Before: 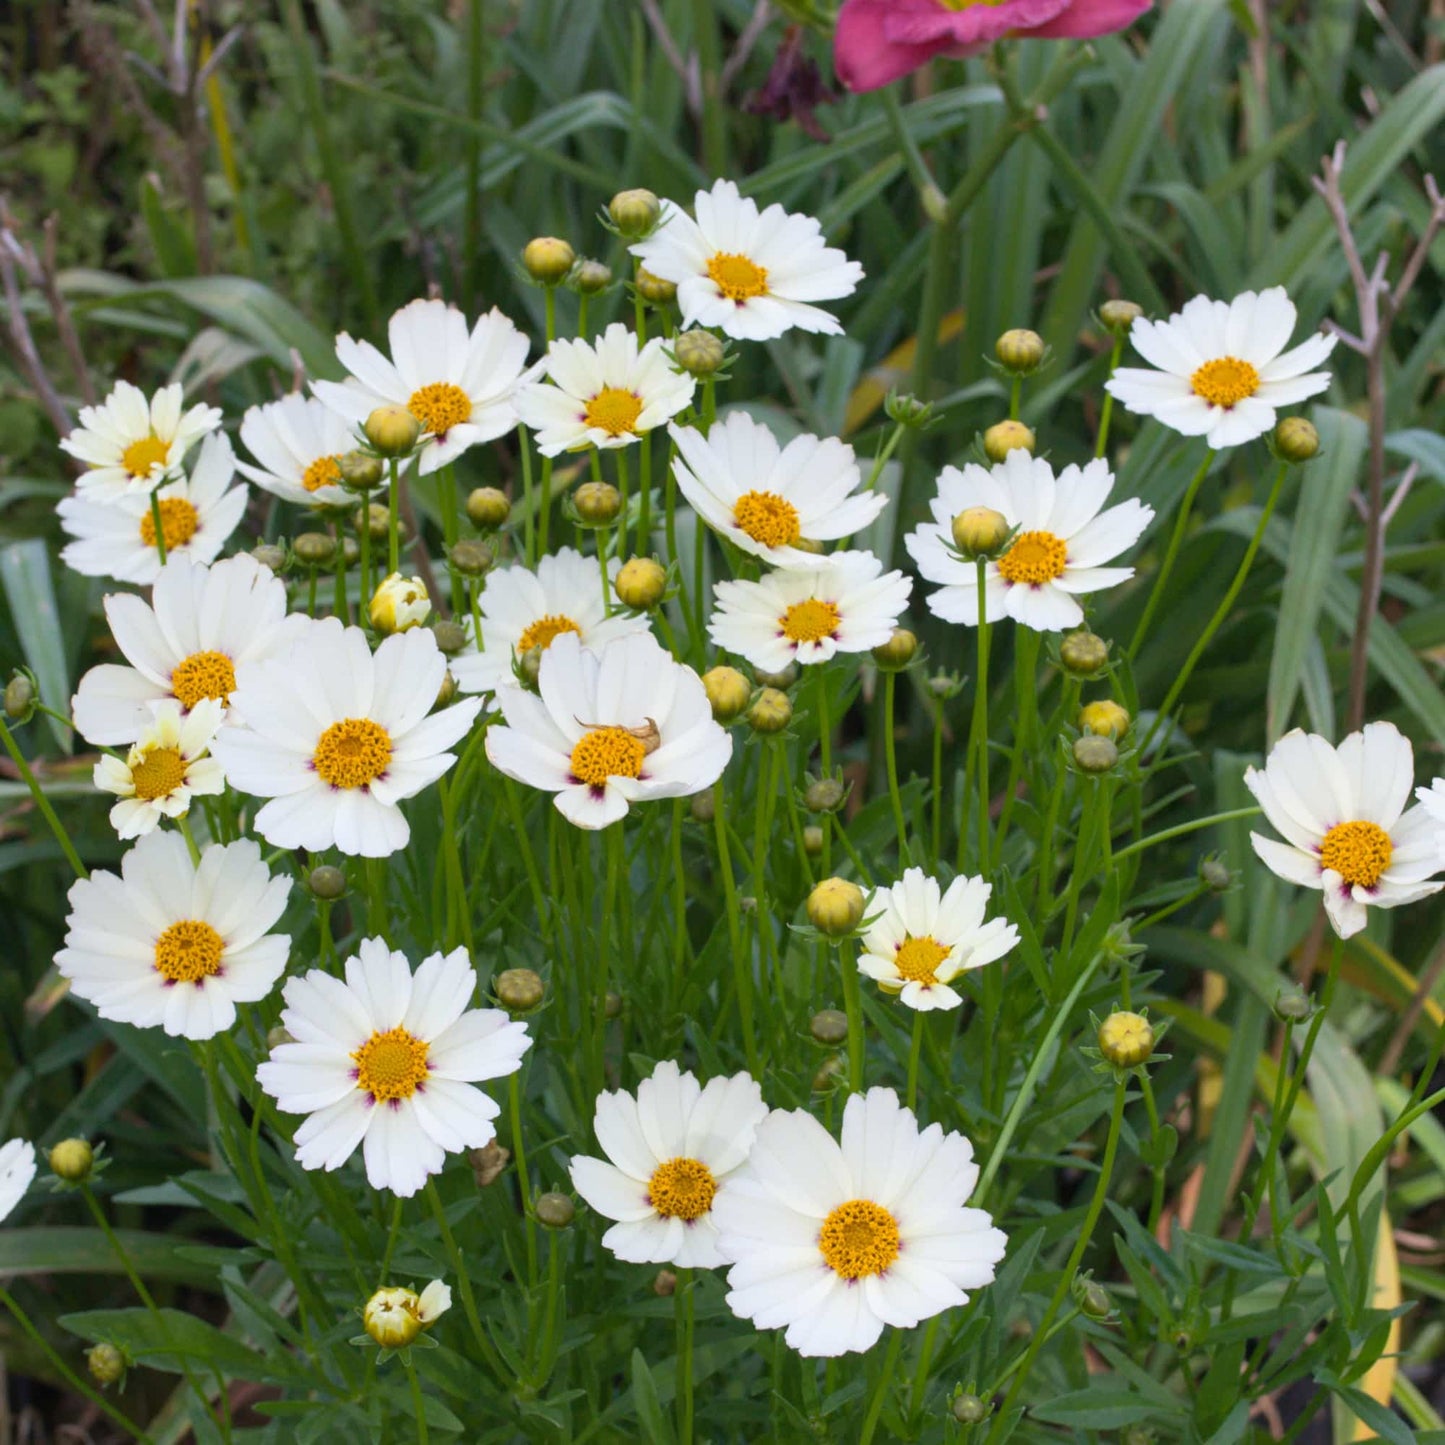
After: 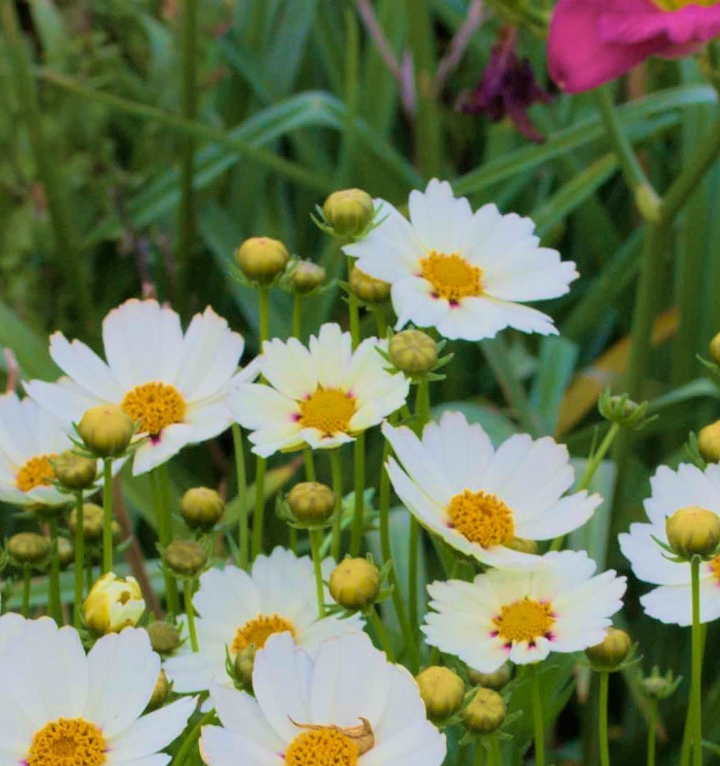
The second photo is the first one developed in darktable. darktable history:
velvia: strength 73.39%
crop: left 19.835%, right 30.307%, bottom 46.93%
filmic rgb: black relative exposure -8.02 EV, white relative exposure 3.96 EV, hardness 4.1, contrast 0.983, color science v6 (2022)
